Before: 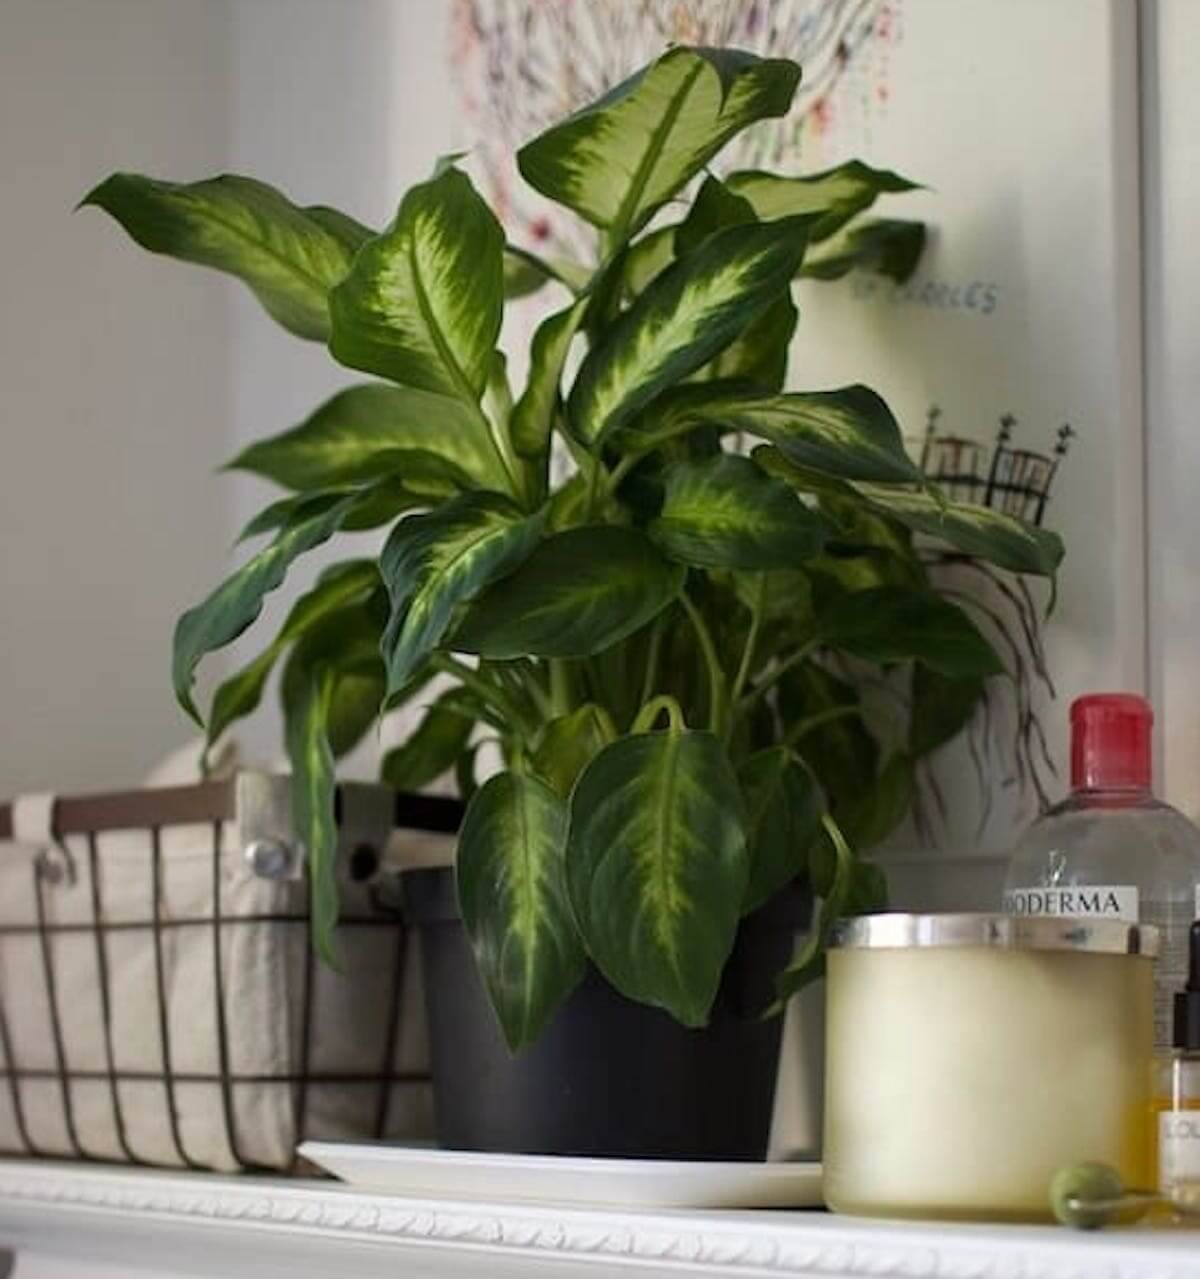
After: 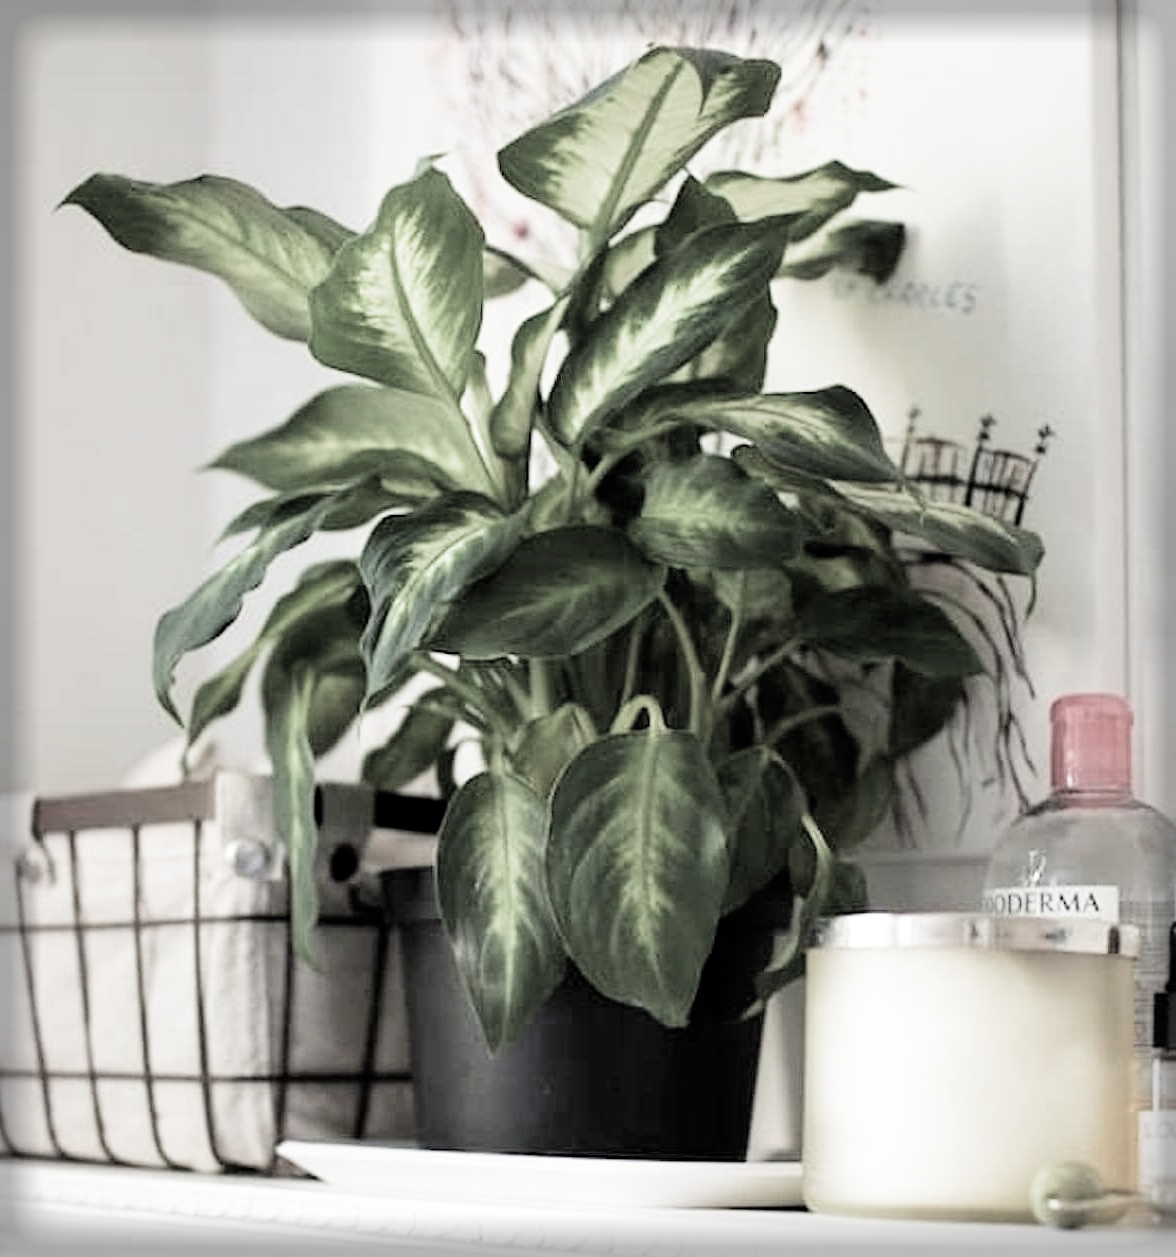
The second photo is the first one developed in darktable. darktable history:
tone equalizer: smoothing diameter 24.91%, edges refinement/feathering 14.15, preserve details guided filter
crop: left 1.668%, right 0.273%, bottom 1.712%
exposure: black level correction 0, exposure 1.558 EV, compensate highlight preservation false
vignetting: fall-off start 93.09%, fall-off radius 5.33%, automatic ratio true, width/height ratio 1.331, shape 0.05
filmic rgb: black relative exposure -5.03 EV, white relative exposure 3.98 EV, hardness 2.9, contrast 1.194, highlights saturation mix -29.84%, color science v4 (2020)
